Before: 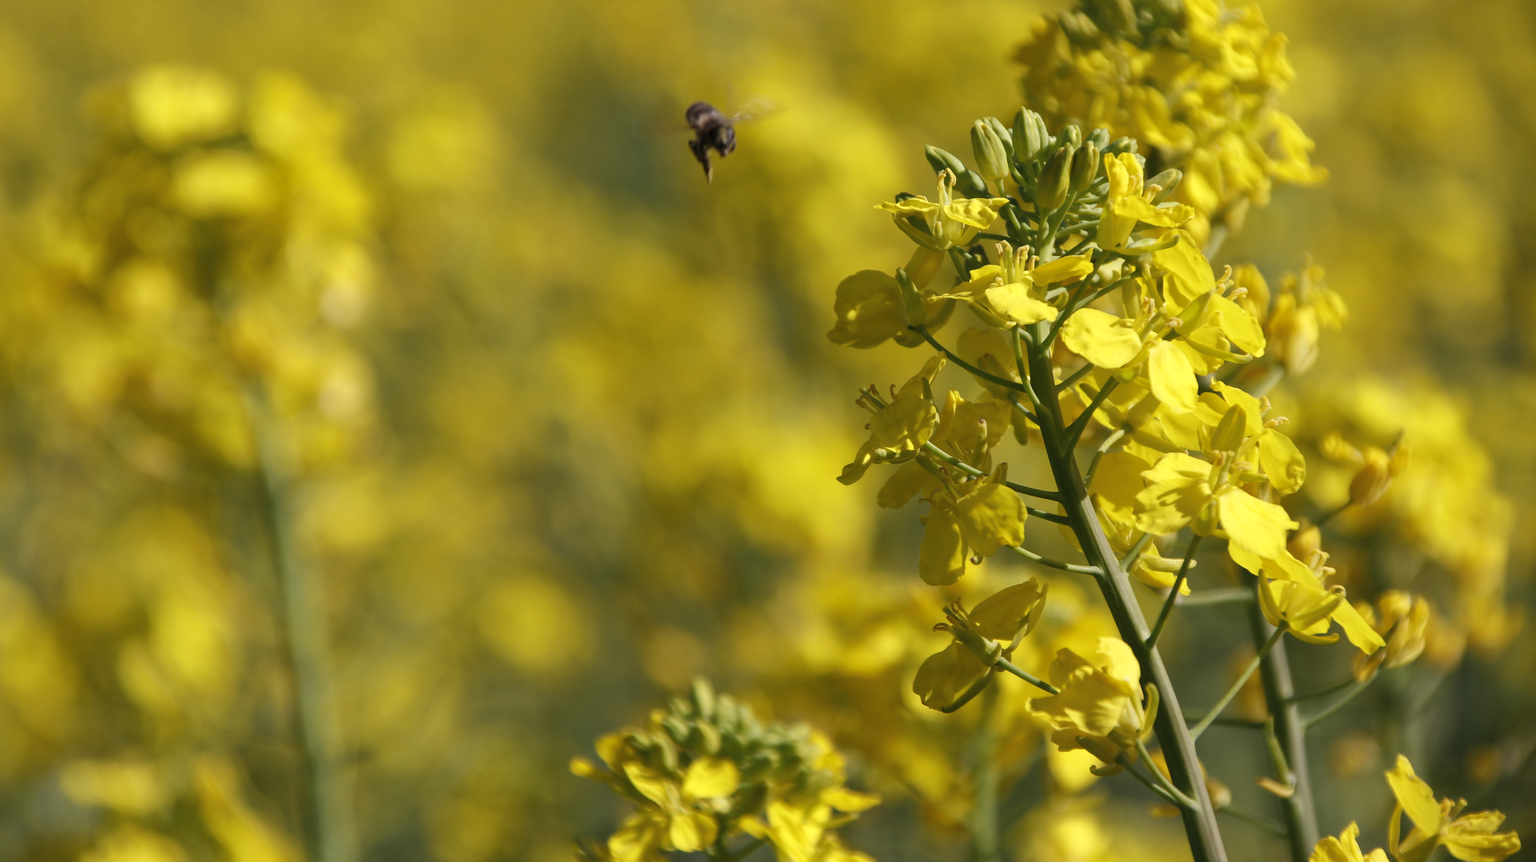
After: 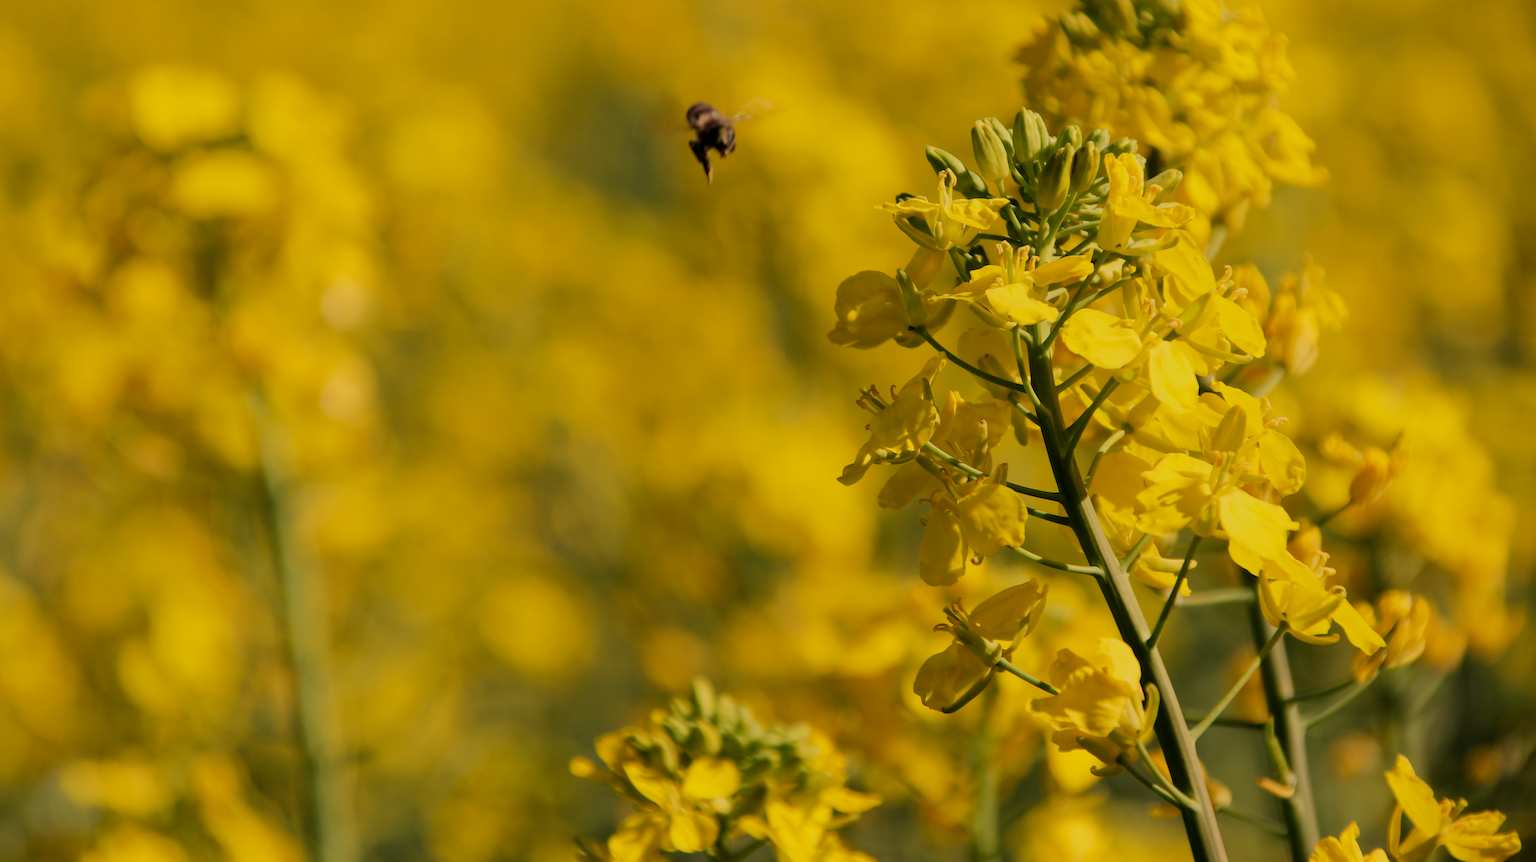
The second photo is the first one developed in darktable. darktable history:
filmic rgb: black relative exposure -7.15 EV, white relative exposure 5.36 EV, hardness 3.02, color science v6 (2022)
white balance: red 1.08, blue 0.791
